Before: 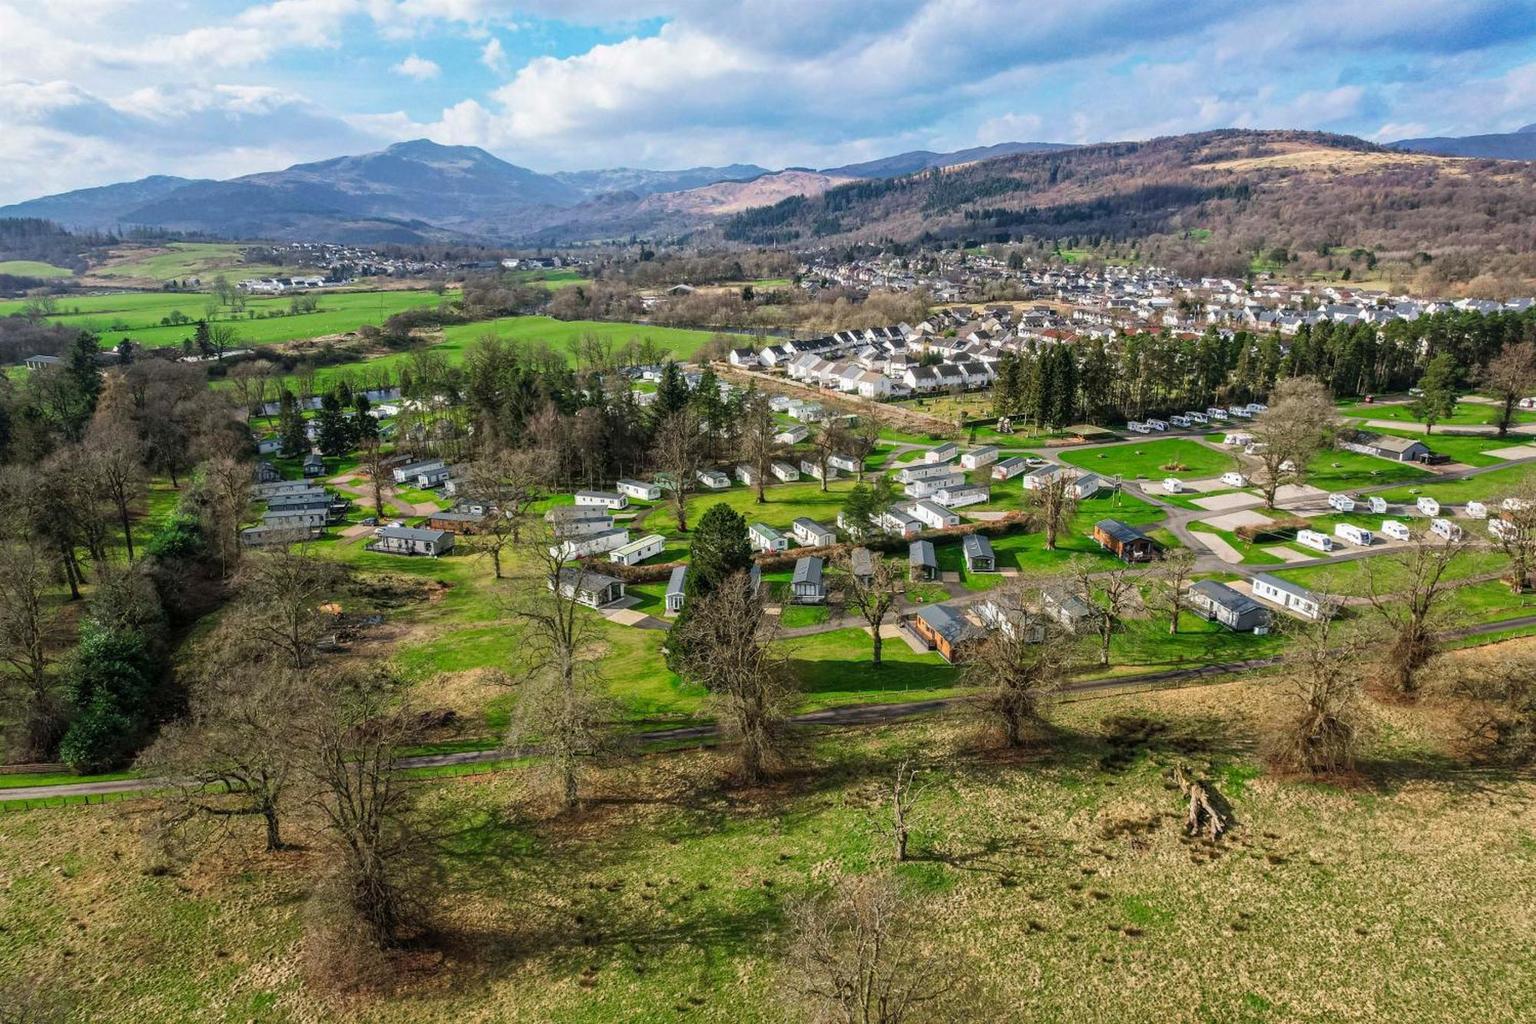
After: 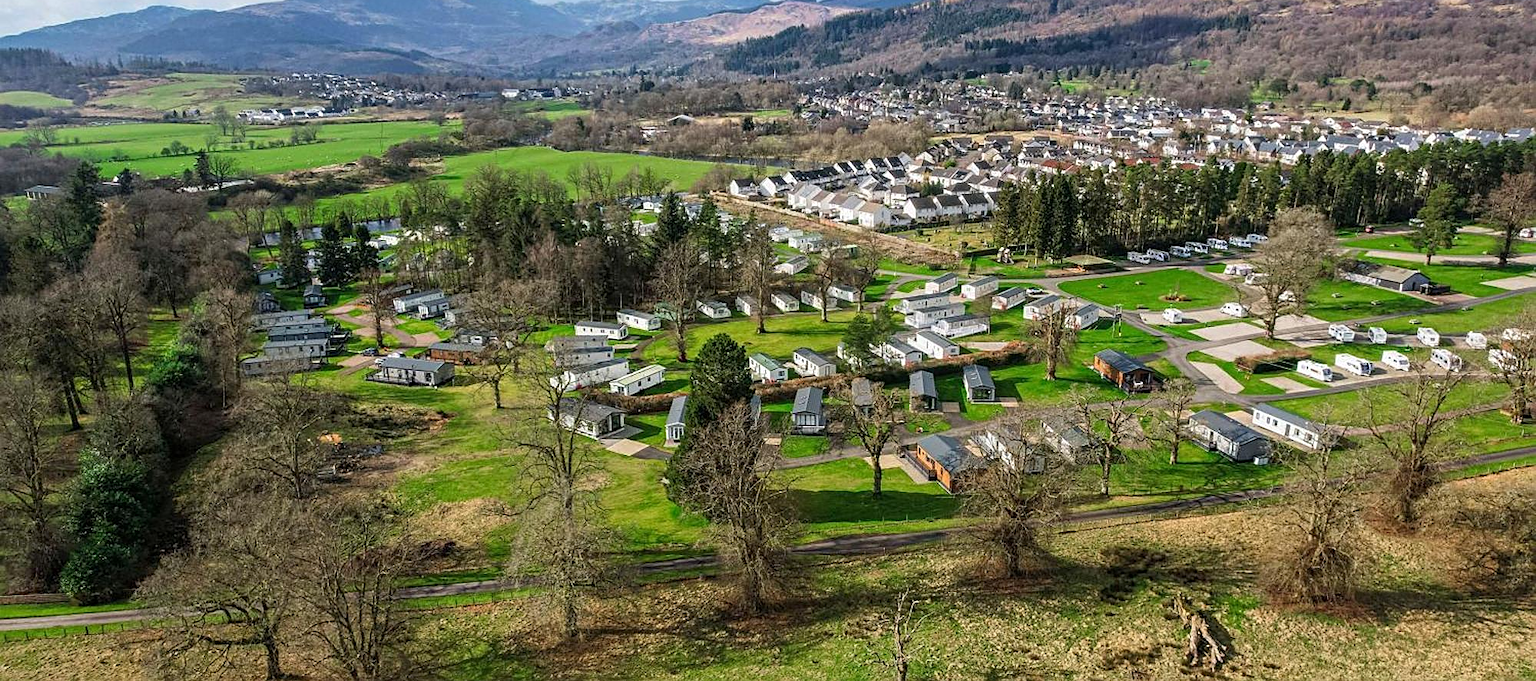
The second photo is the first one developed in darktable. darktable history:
crop: top 16.633%, bottom 16.728%
sharpen: on, module defaults
